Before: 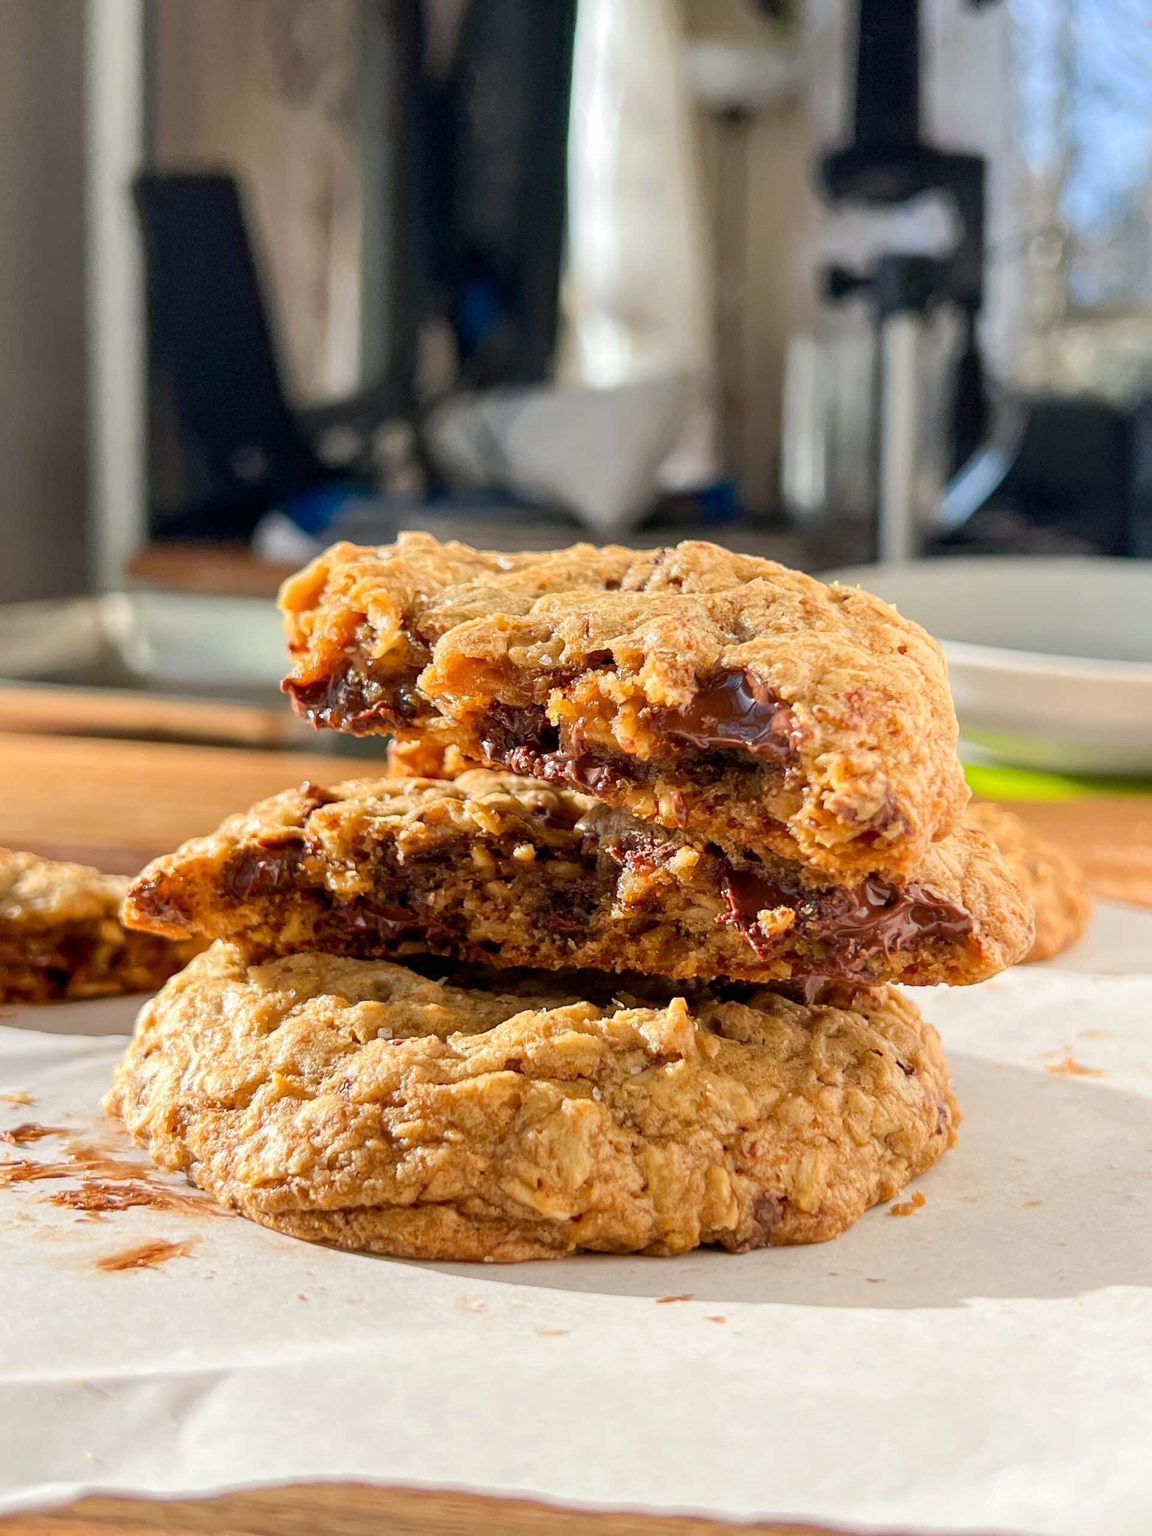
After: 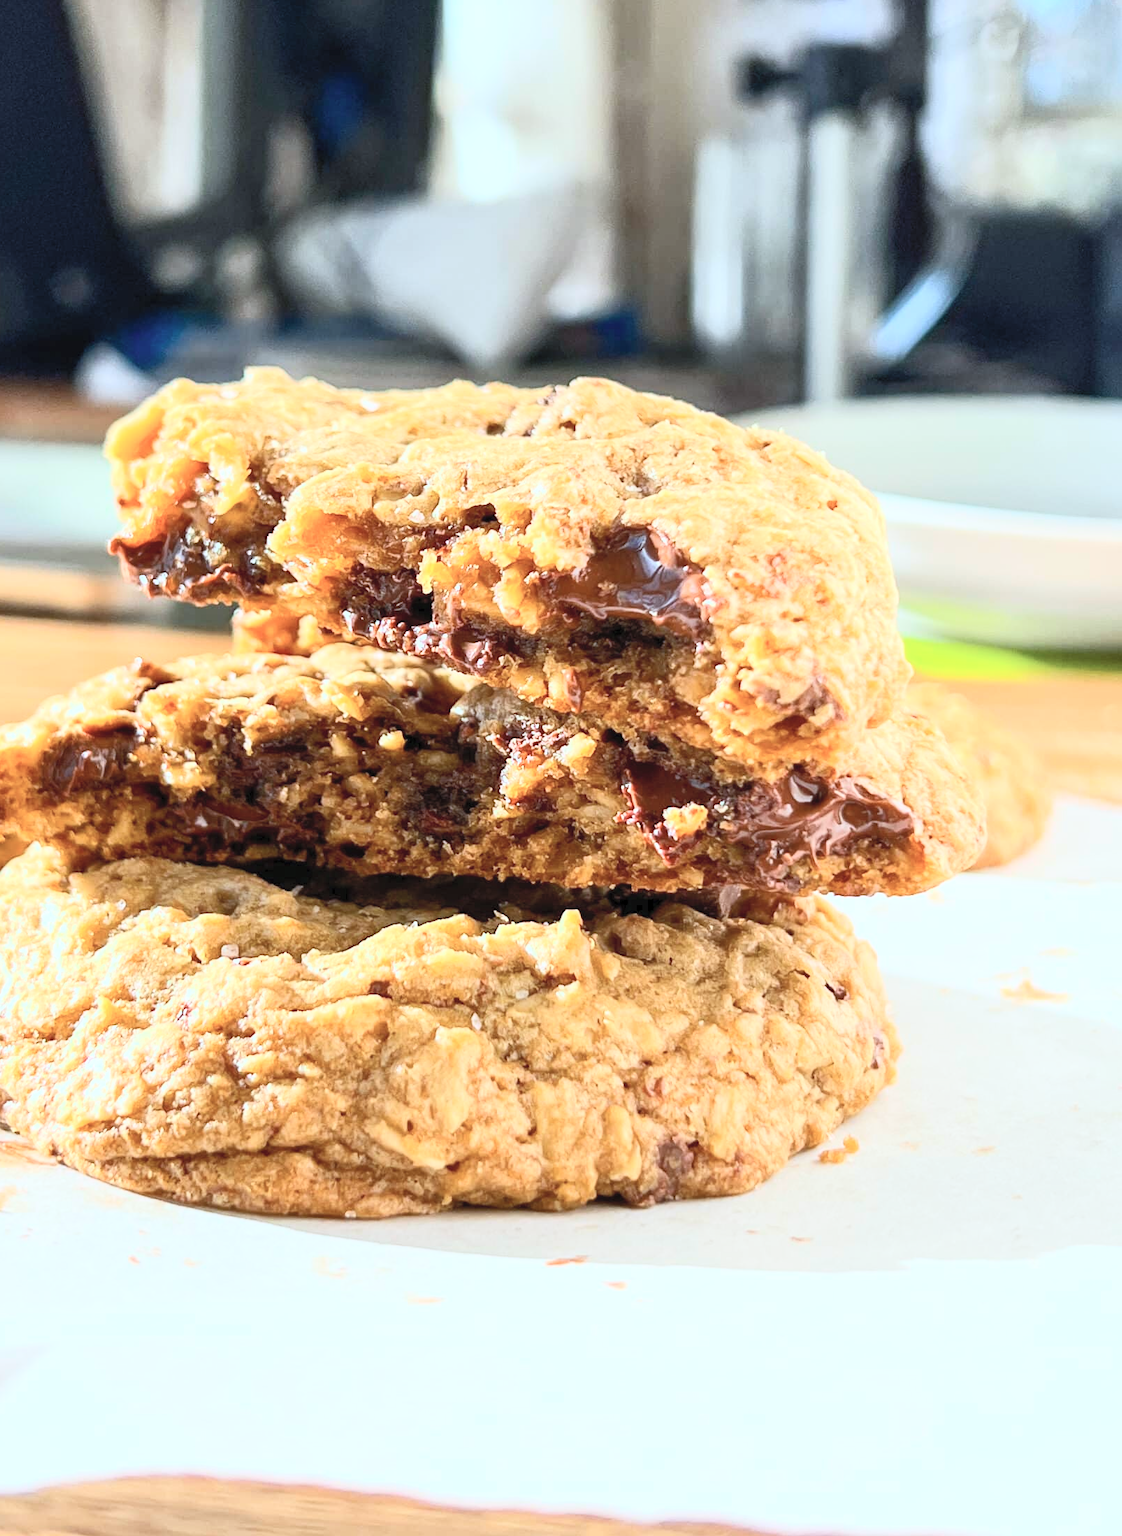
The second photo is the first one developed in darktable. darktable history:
contrast brightness saturation: contrast 0.387, brightness 0.518
color calibration: illuminant F (fluorescent), F source F9 (Cool White Deluxe 4150 K) – high CRI, x 0.374, y 0.373, temperature 4155.24 K
crop: left 16.332%, top 14.106%
